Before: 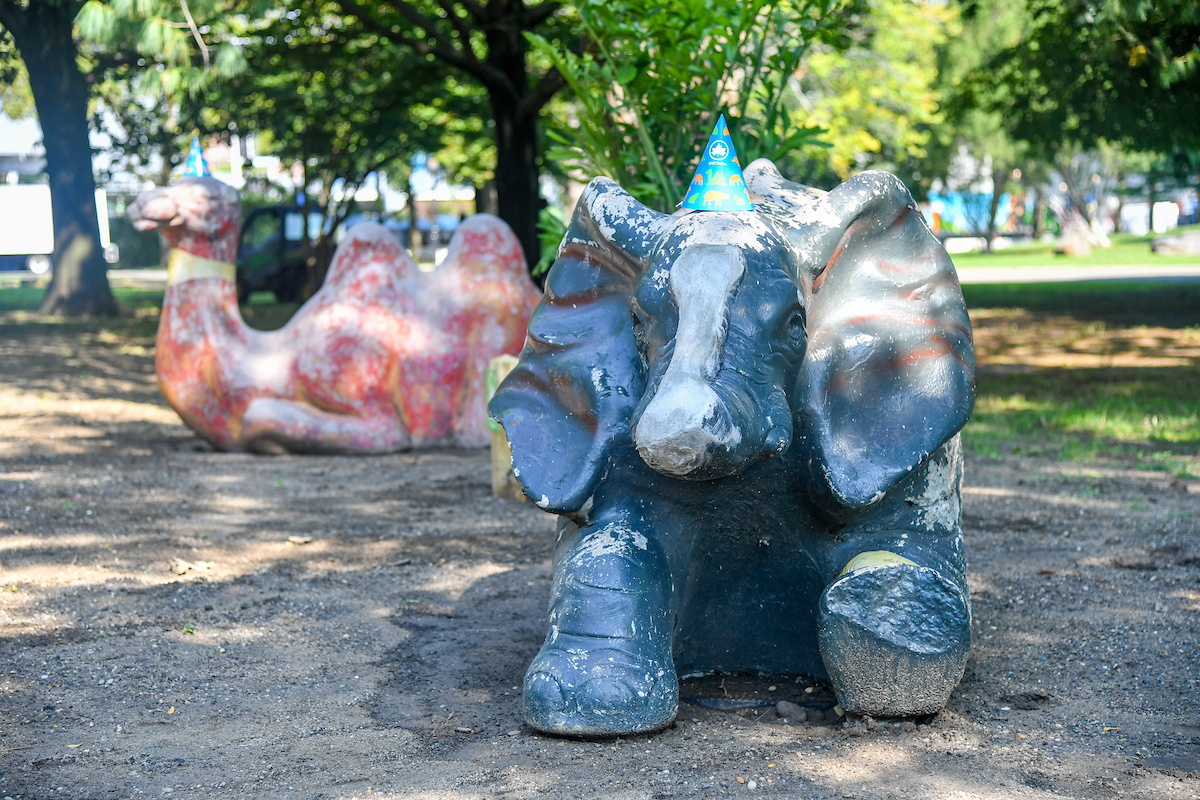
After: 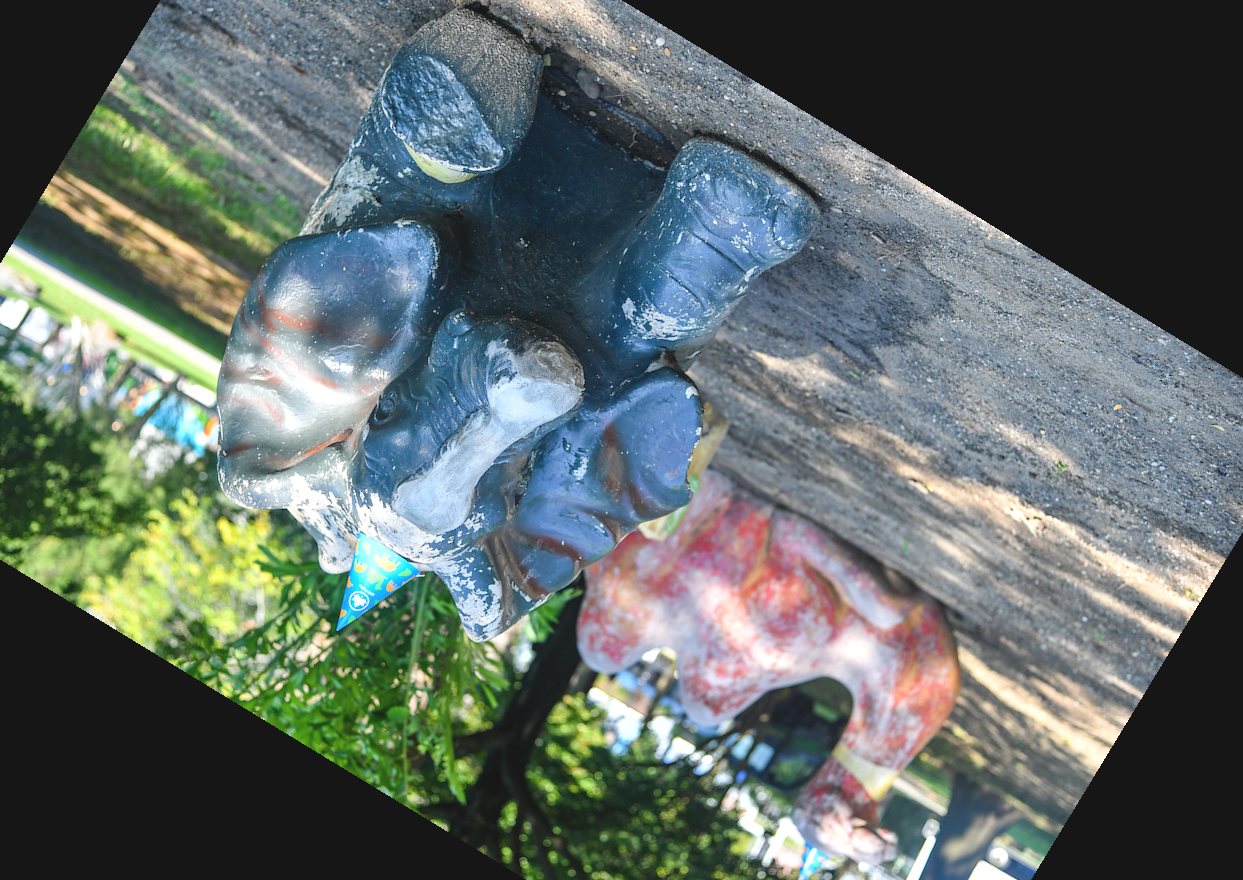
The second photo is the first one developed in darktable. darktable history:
exposure: black level correction -0.008, exposure 0.067 EV, compensate highlight preservation false
crop and rotate: angle 148.68°, left 9.111%, top 15.603%, right 4.588%, bottom 17.041%
